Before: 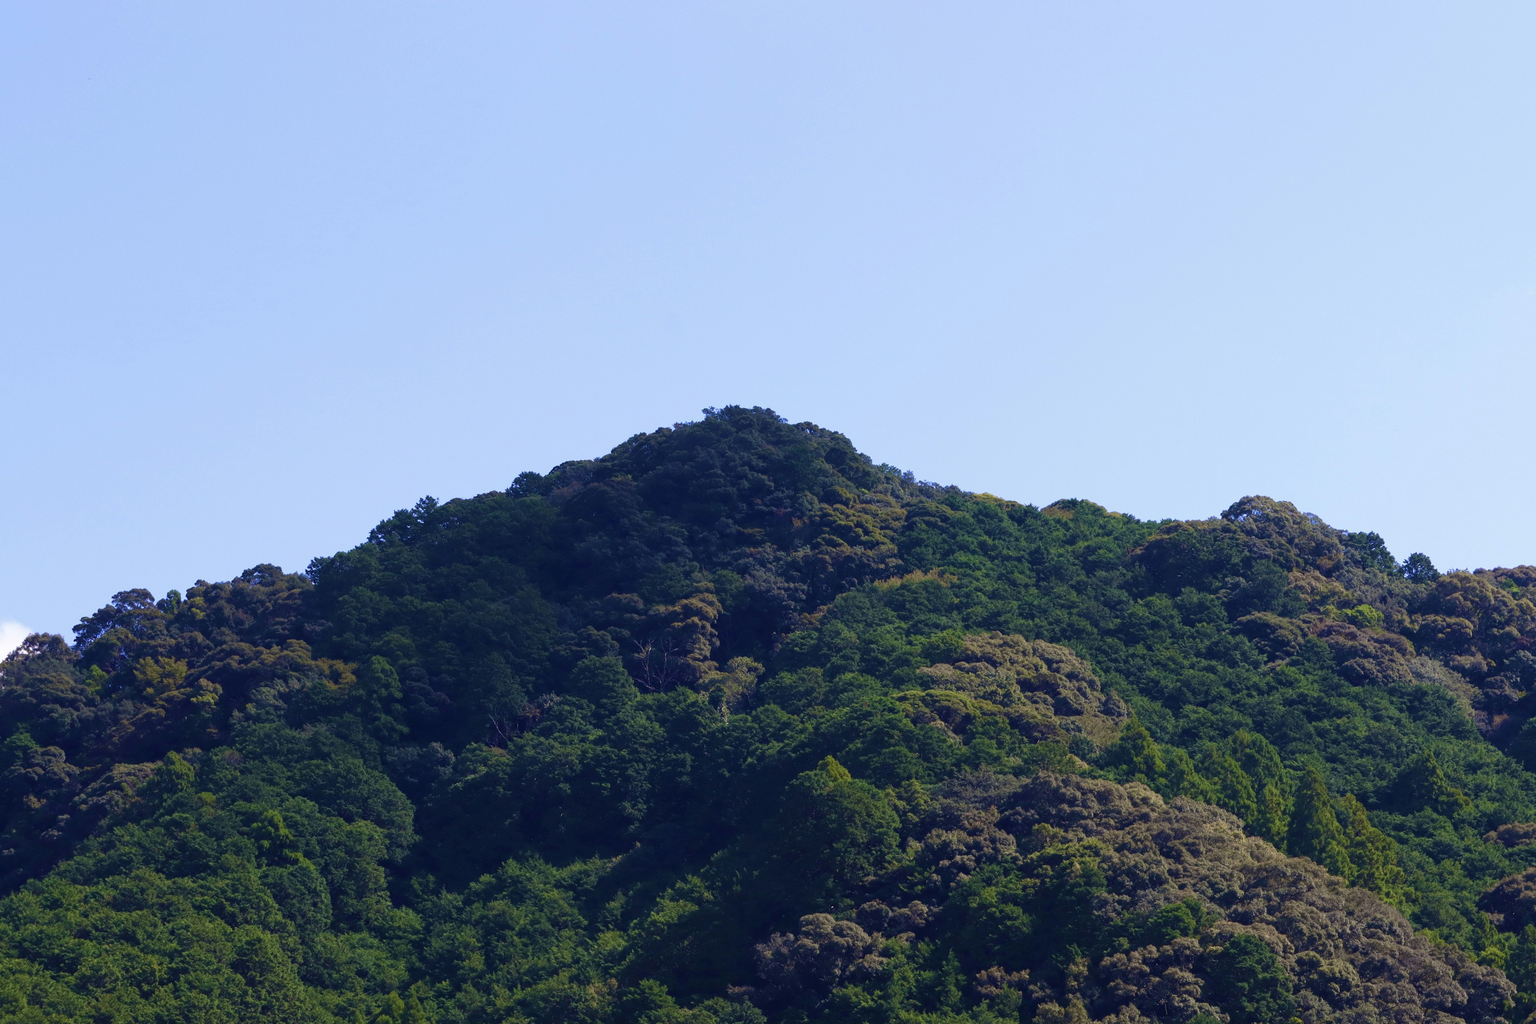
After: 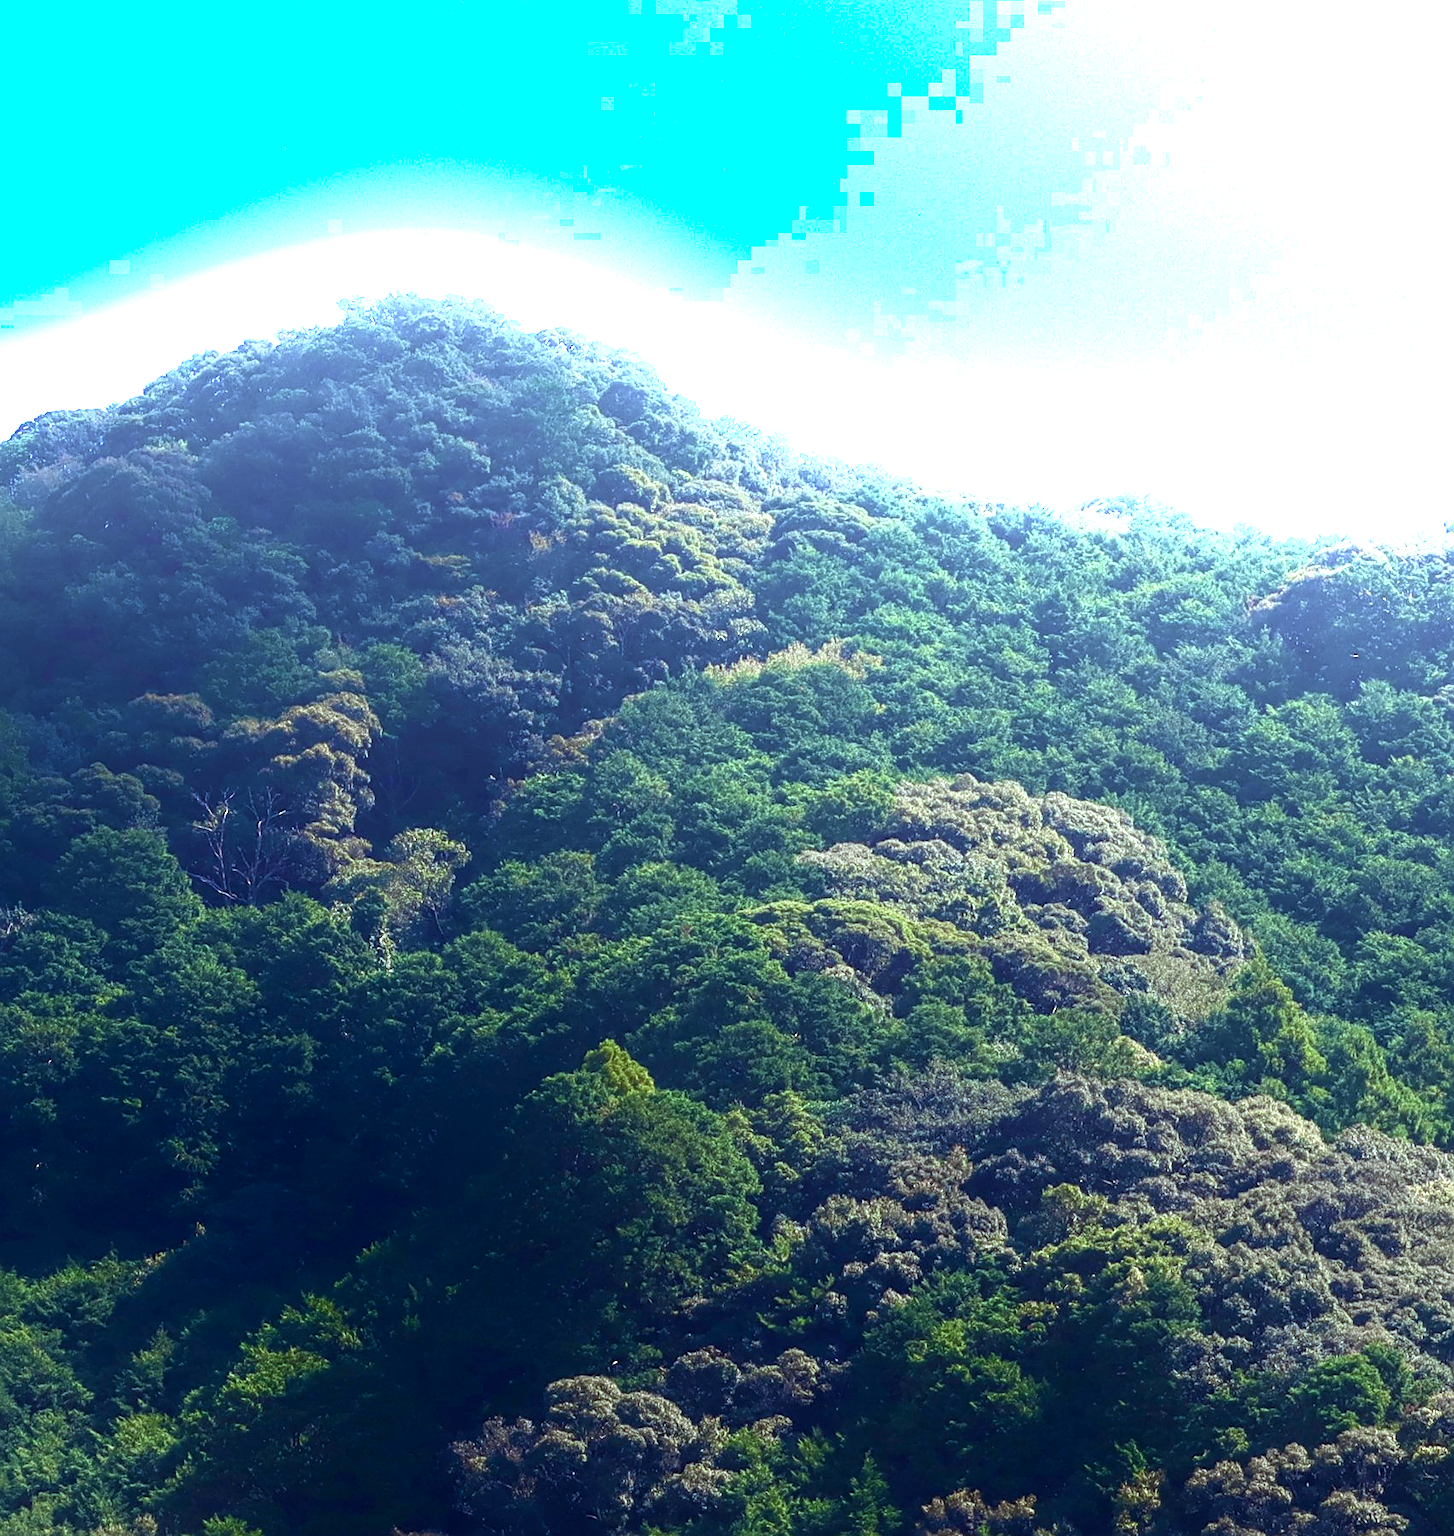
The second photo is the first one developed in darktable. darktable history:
crop: left 35.432%, top 26.233%, right 20.145%, bottom 3.432%
local contrast: on, module defaults
exposure: exposure 1.15 EV, compensate highlight preservation false
shadows and highlights: shadows -54.3, highlights 86.09, soften with gaussian
contrast brightness saturation: saturation -0.05
sharpen: on, module defaults
color correction: highlights a* -10.04, highlights b* -10.37
